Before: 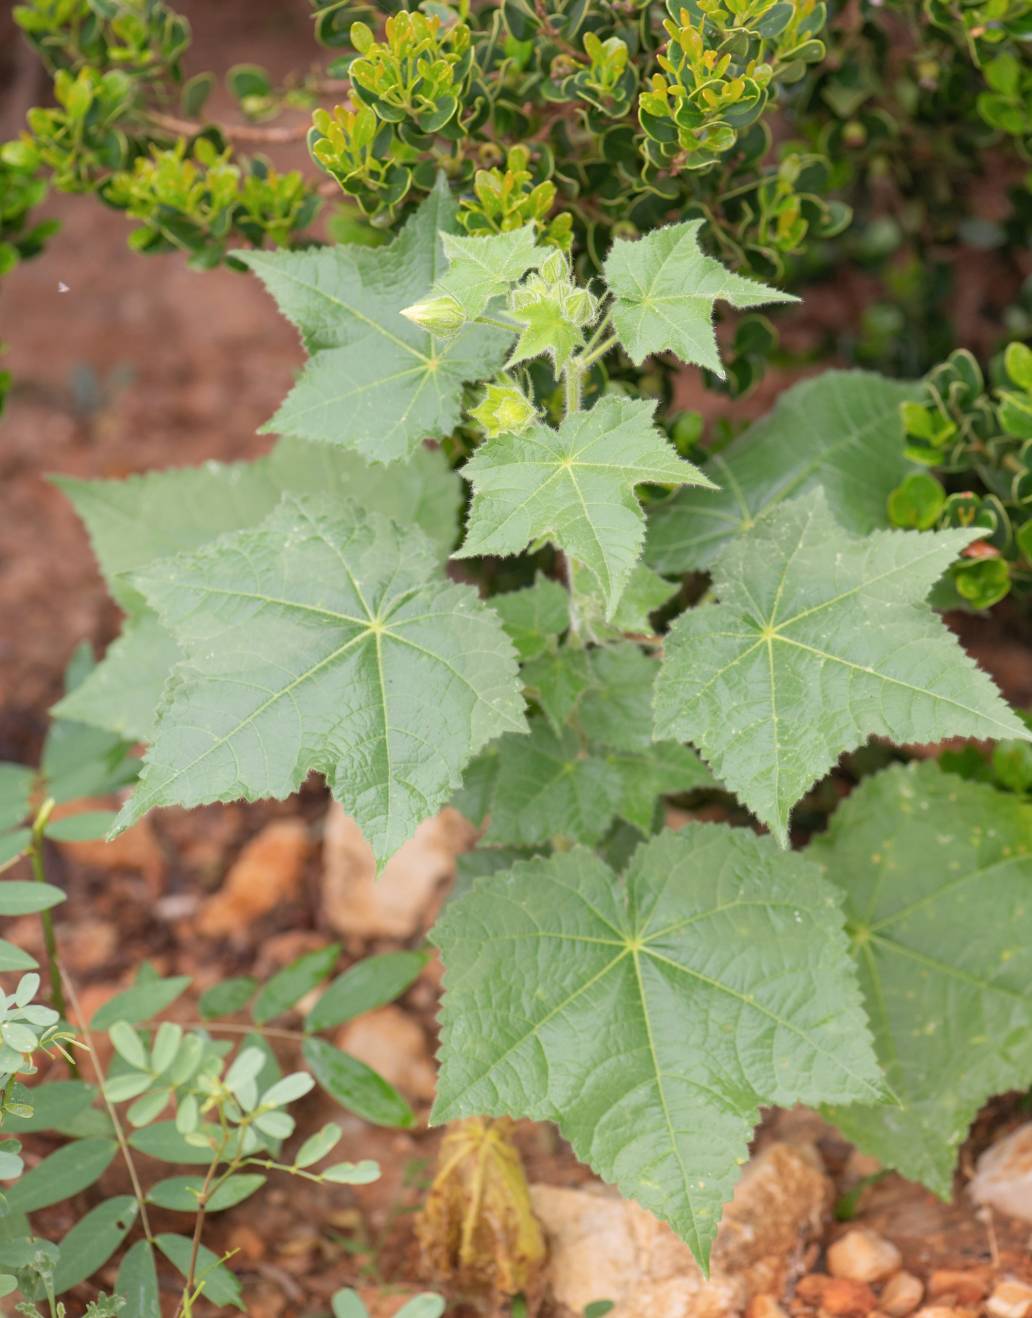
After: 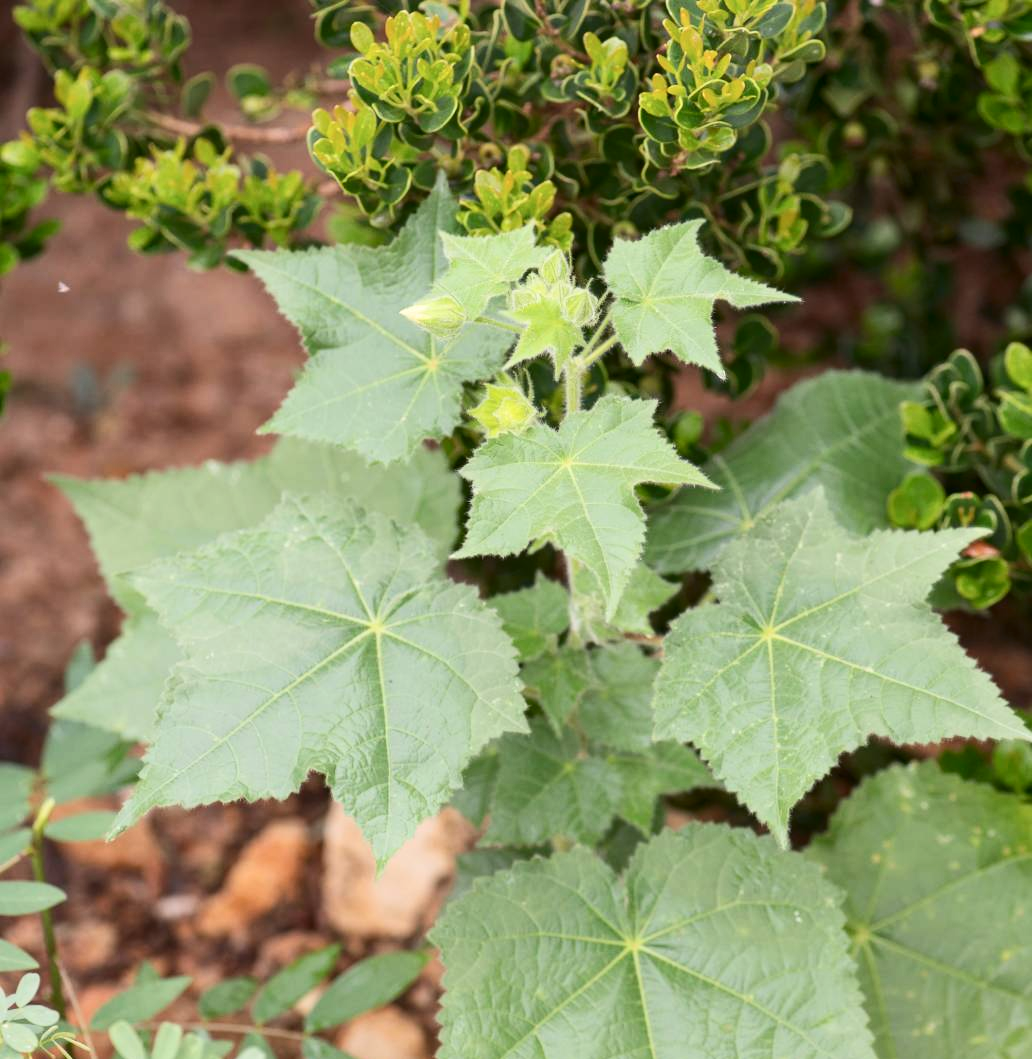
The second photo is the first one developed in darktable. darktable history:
crop: bottom 19.644%
contrast brightness saturation: contrast 0.22
